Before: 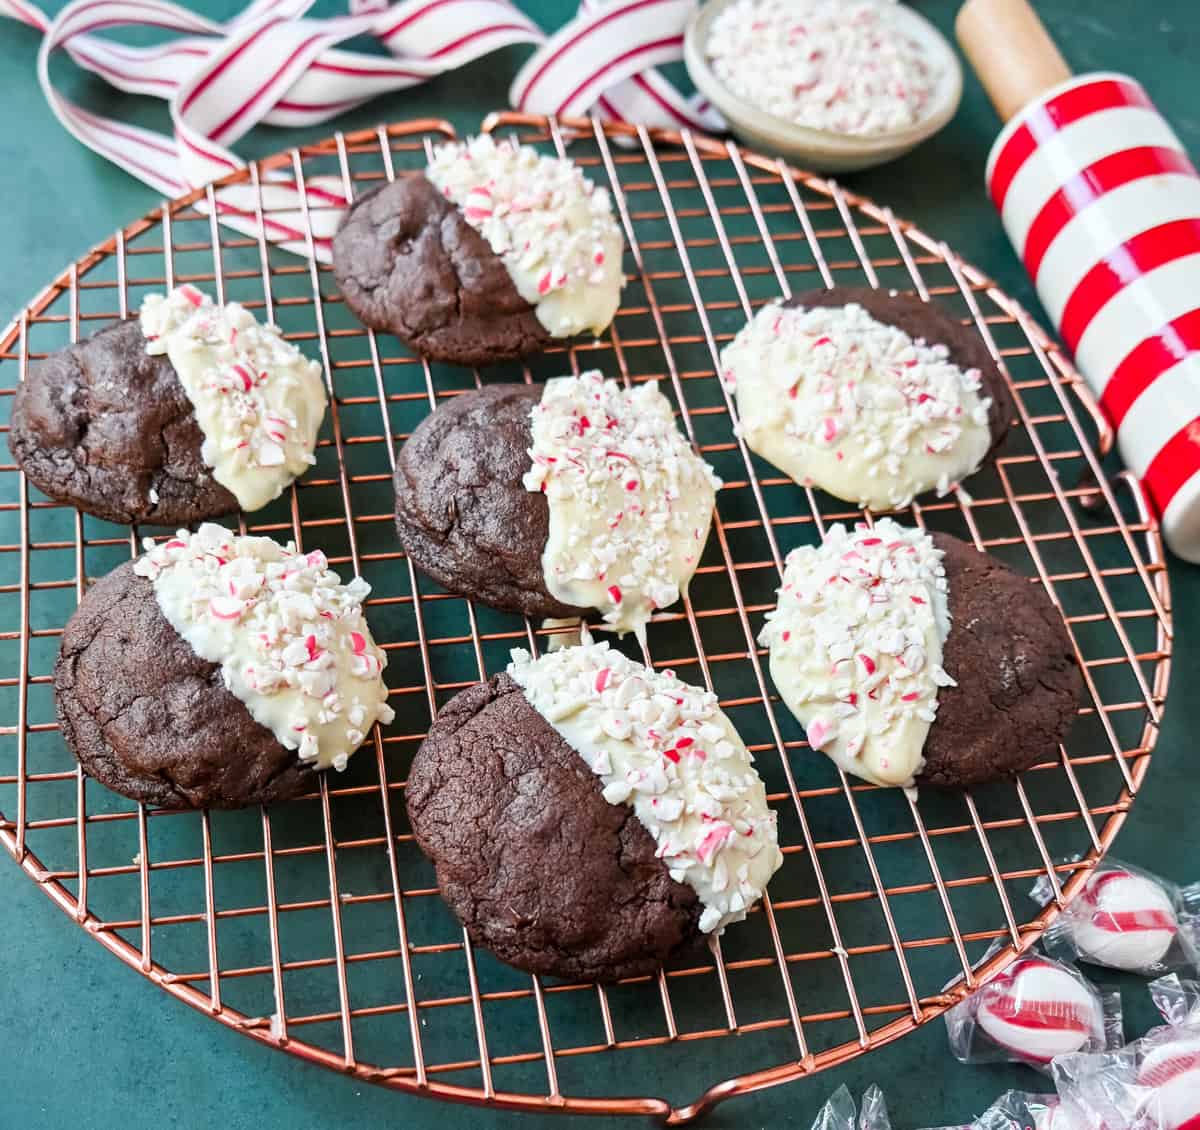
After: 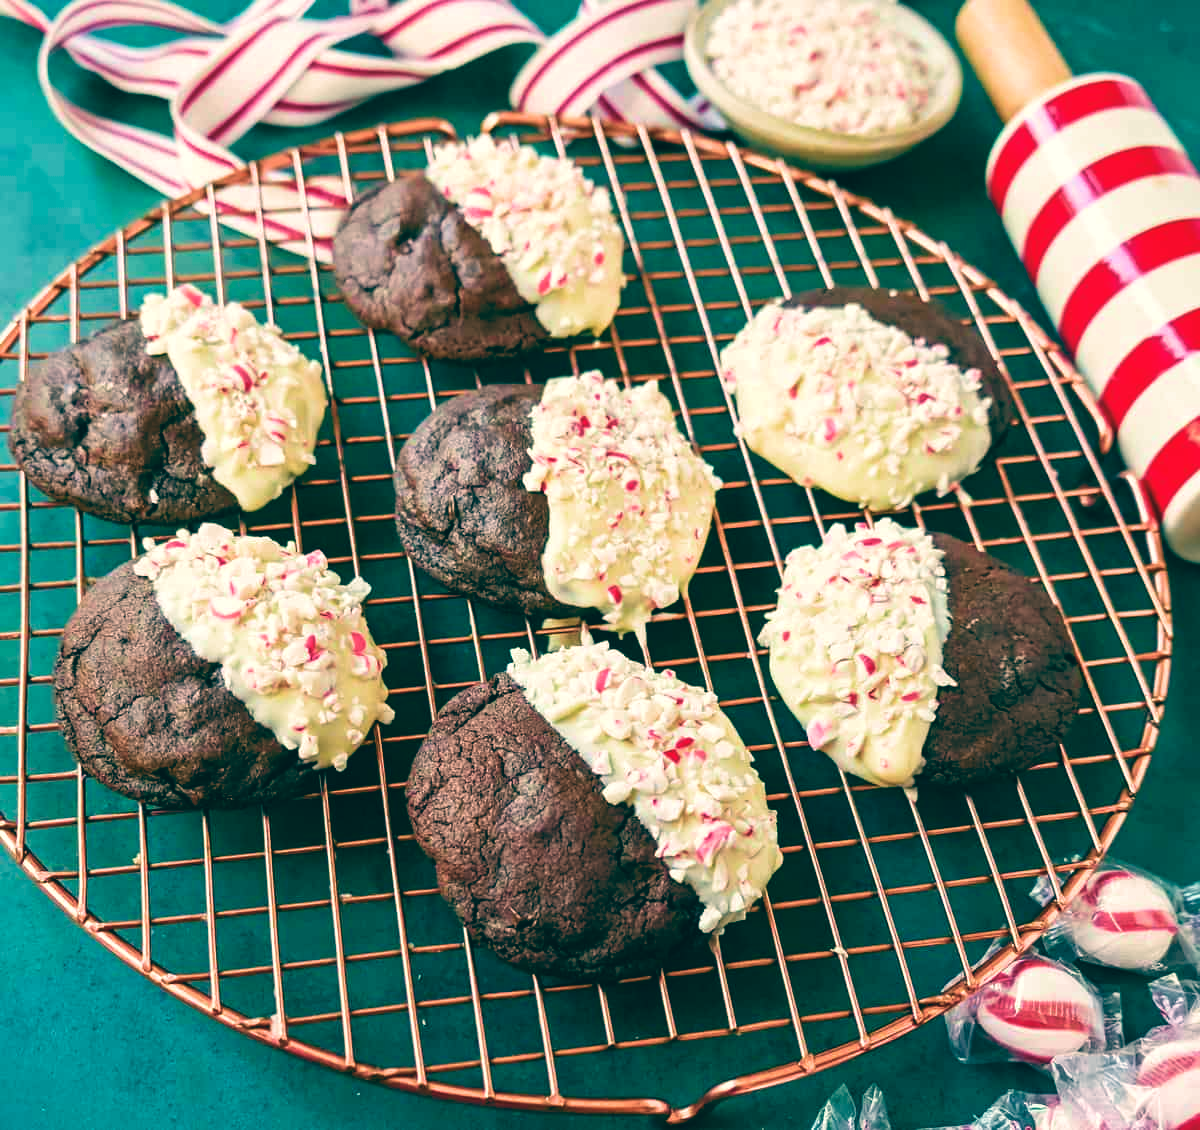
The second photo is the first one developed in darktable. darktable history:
velvia: strength 75%
color balance: lift [1.005, 0.99, 1.007, 1.01], gamma [1, 0.979, 1.011, 1.021], gain [0.923, 1.098, 1.025, 0.902], input saturation 90.45%, contrast 7.73%, output saturation 105.91%
